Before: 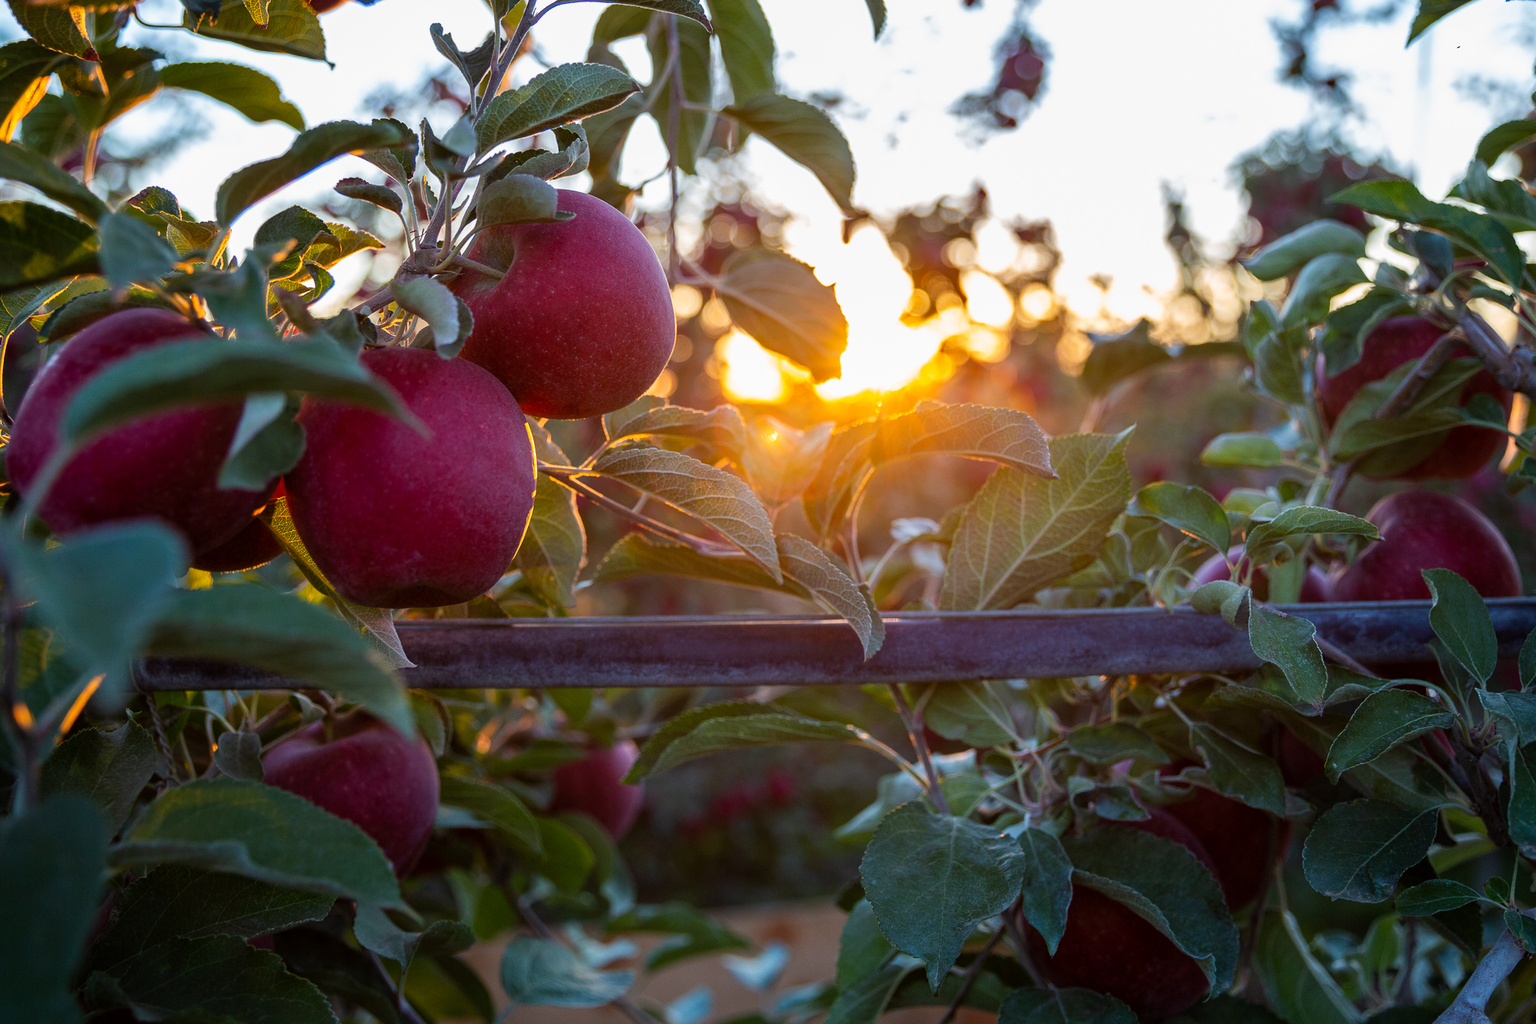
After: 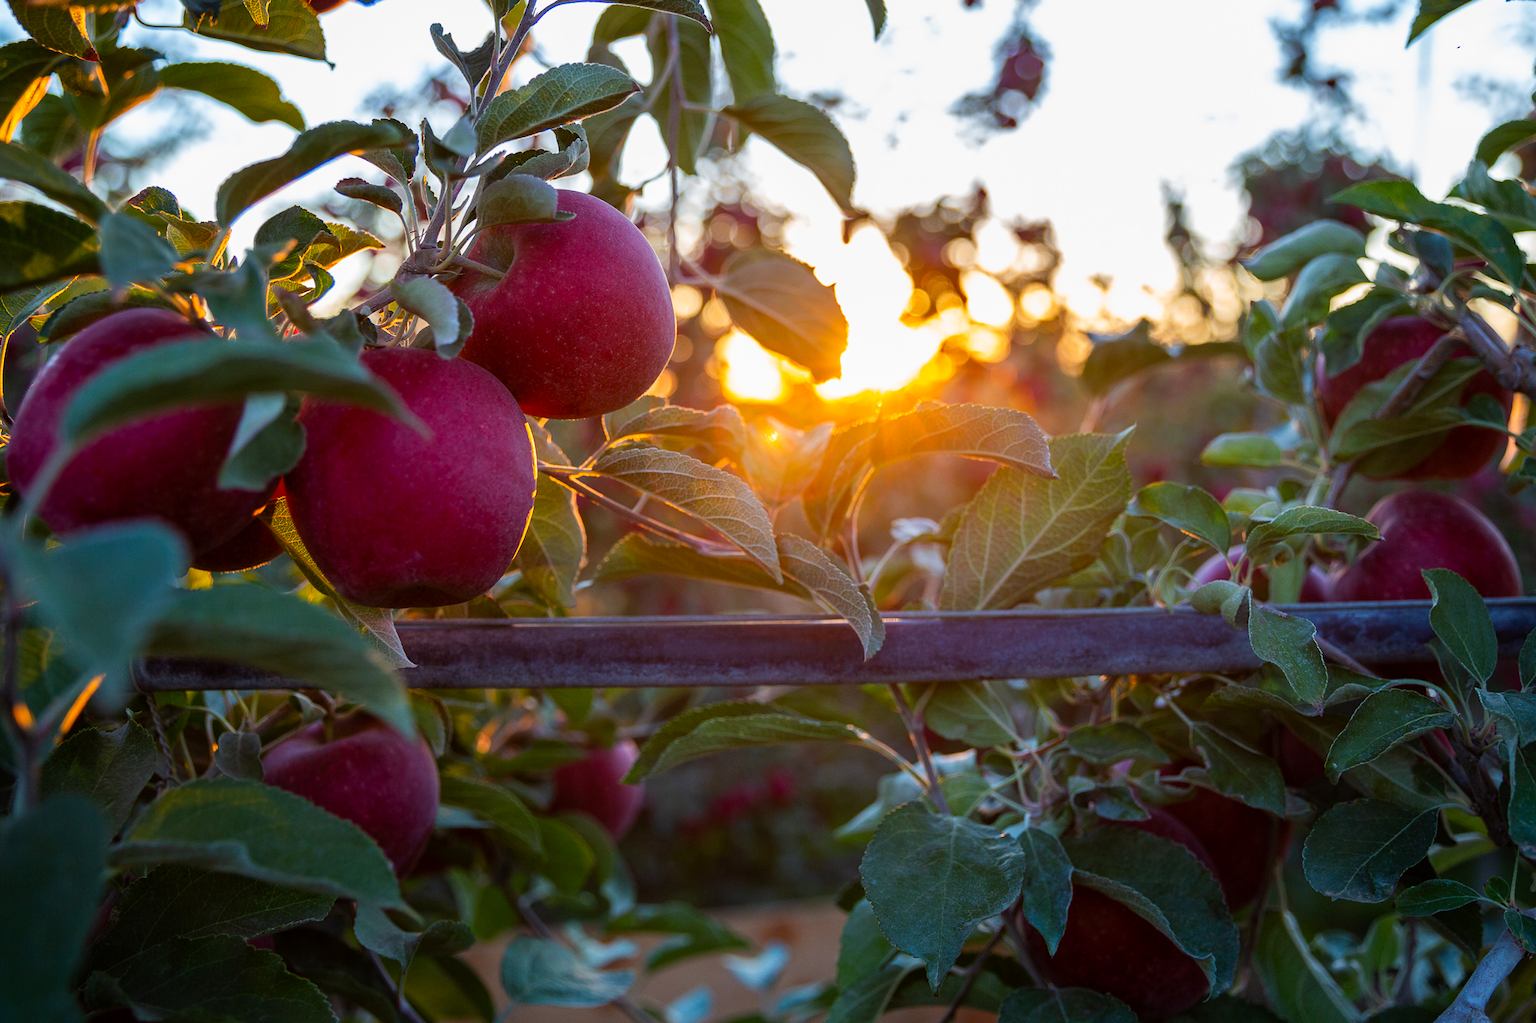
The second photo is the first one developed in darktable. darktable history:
exposure: compensate highlight preservation false
contrast brightness saturation: saturation 0.13
